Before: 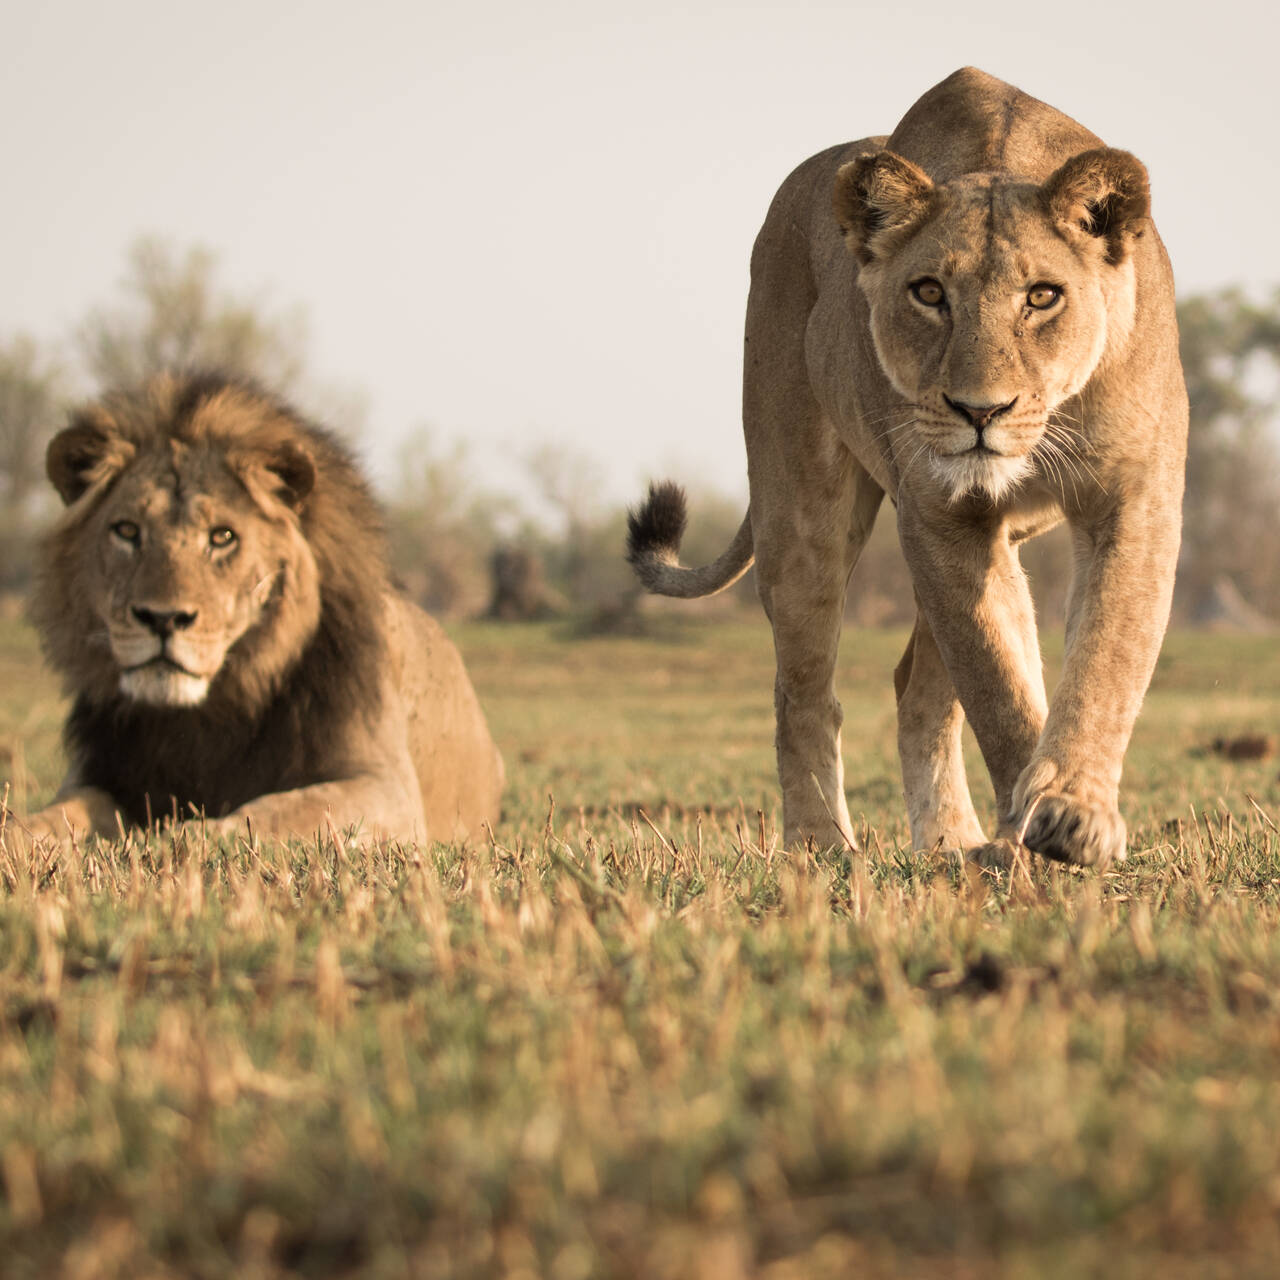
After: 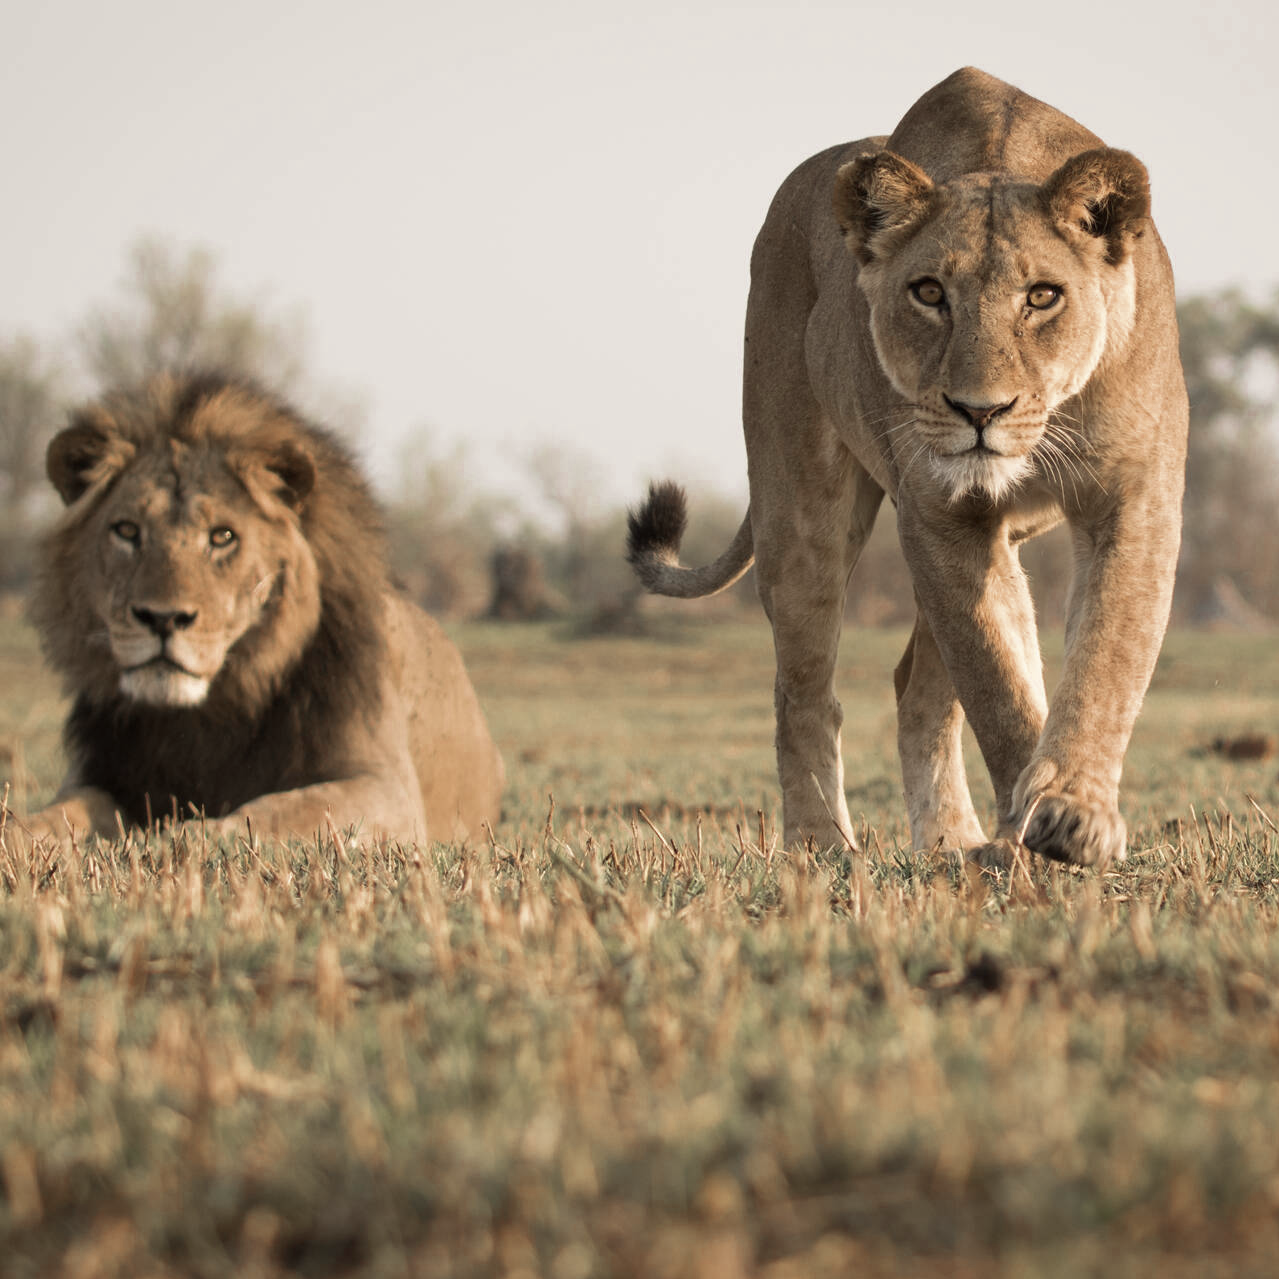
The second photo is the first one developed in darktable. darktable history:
color zones: curves: ch0 [(0, 0.5) (0.125, 0.4) (0.25, 0.5) (0.375, 0.4) (0.5, 0.4) (0.625, 0.35) (0.75, 0.35) (0.875, 0.5)]; ch1 [(0, 0.35) (0.125, 0.45) (0.25, 0.35) (0.375, 0.35) (0.5, 0.35) (0.625, 0.35) (0.75, 0.45) (0.875, 0.35)]; ch2 [(0, 0.6) (0.125, 0.5) (0.25, 0.5) (0.375, 0.6) (0.5, 0.6) (0.625, 0.5) (0.75, 0.5) (0.875, 0.5)]
crop: left 0.054%
